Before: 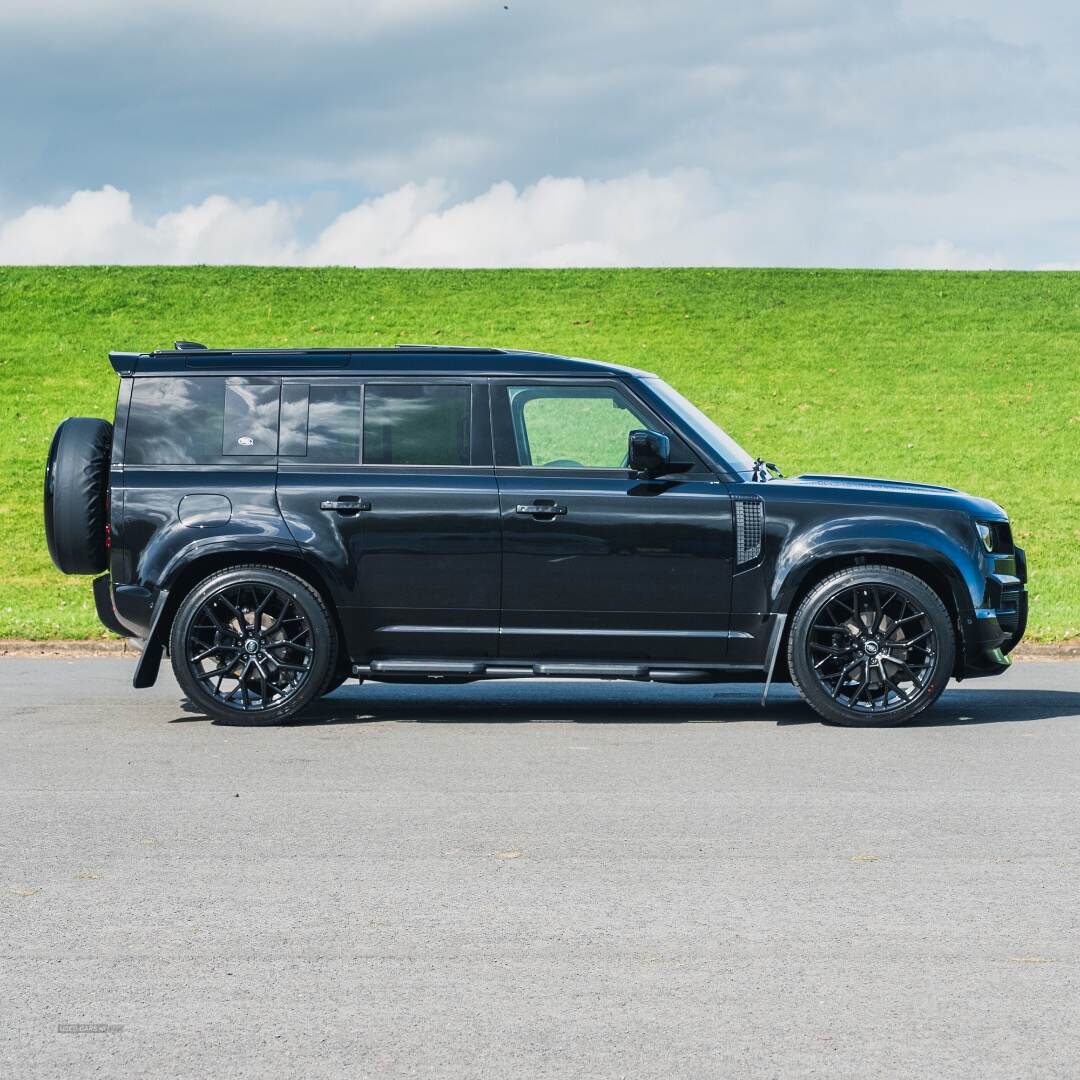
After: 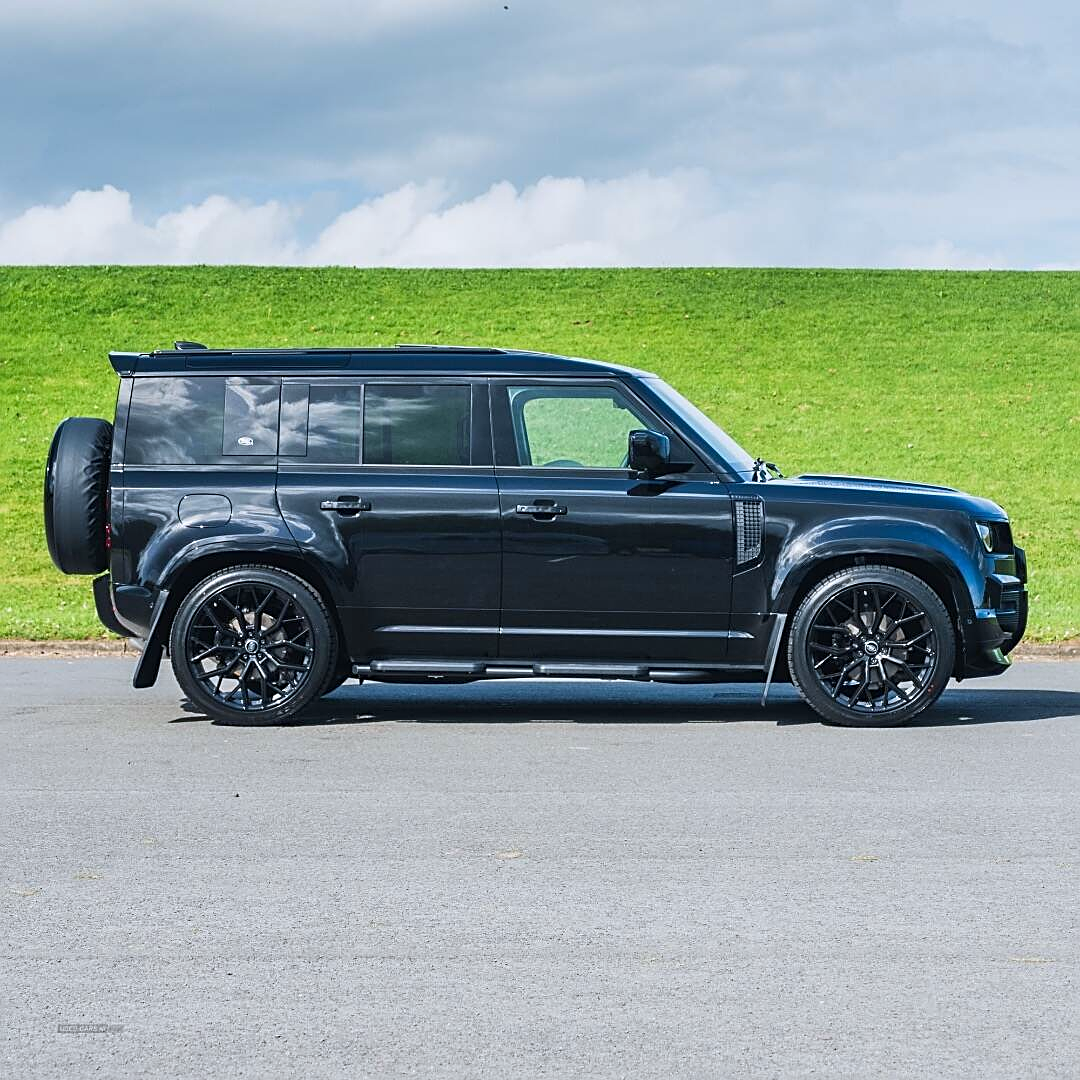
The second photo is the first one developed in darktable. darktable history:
white balance: red 0.976, blue 1.04
sharpen: on, module defaults
